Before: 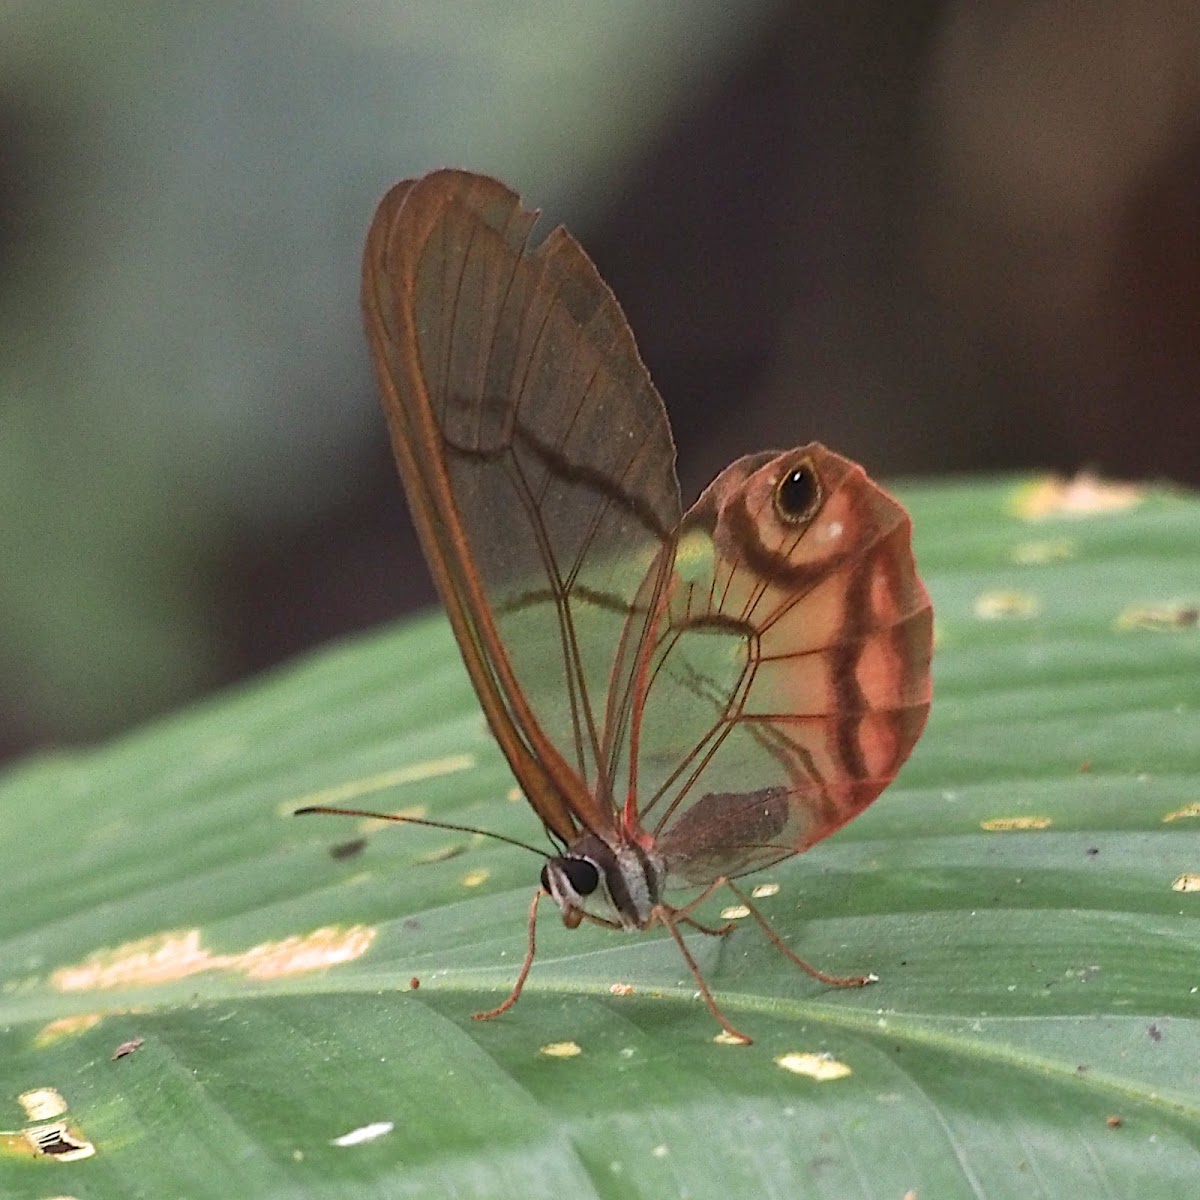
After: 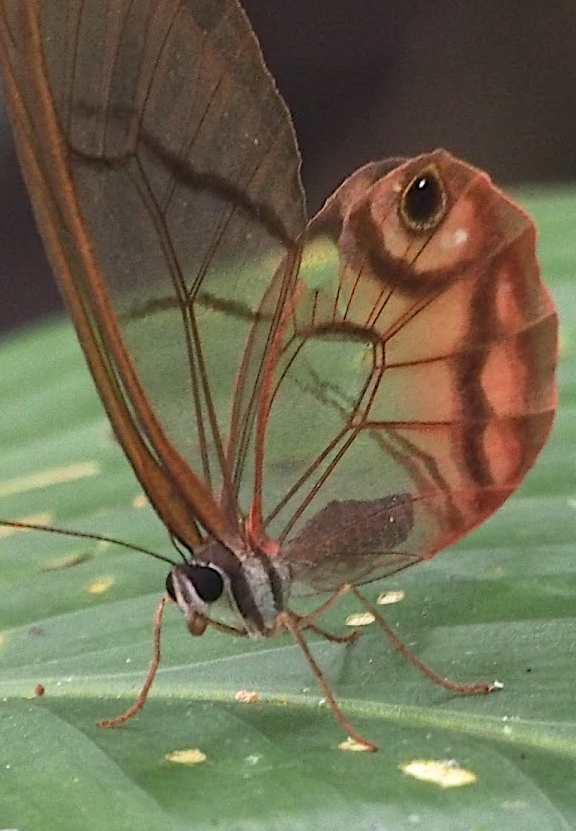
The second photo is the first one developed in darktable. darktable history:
crop: left 31.326%, top 24.43%, right 20.379%, bottom 6.263%
